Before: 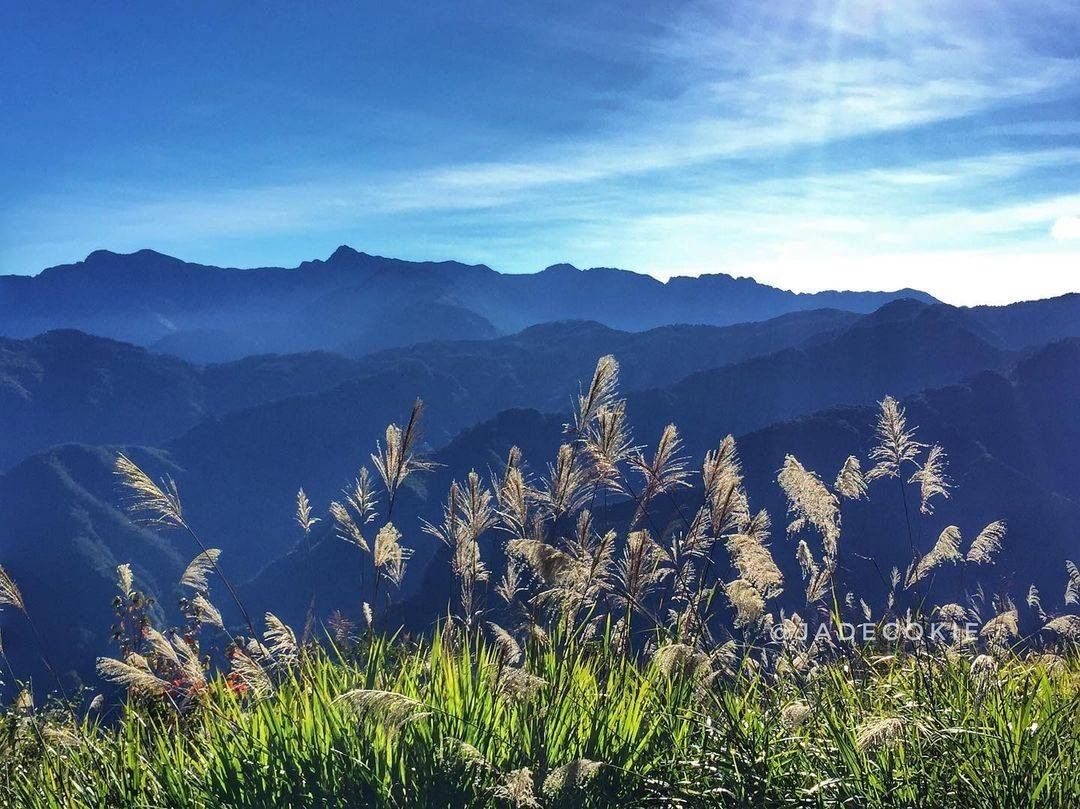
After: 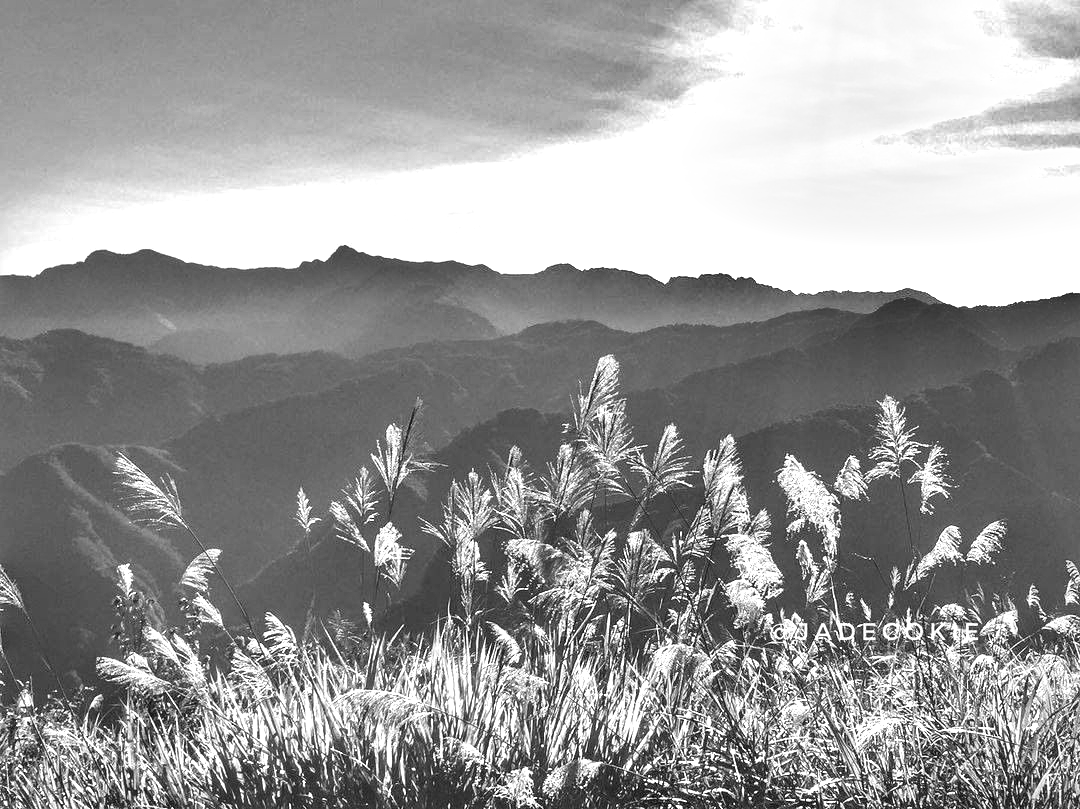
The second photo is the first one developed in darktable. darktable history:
color zones: curves: ch1 [(0, -0.394) (0.143, -0.394) (0.286, -0.394) (0.429, -0.392) (0.571, -0.391) (0.714, -0.391) (0.857, -0.391) (1, -0.394)]
shadows and highlights: low approximation 0.01, soften with gaussian
exposure: exposure 1.272 EV, compensate exposure bias true, compensate highlight preservation false
